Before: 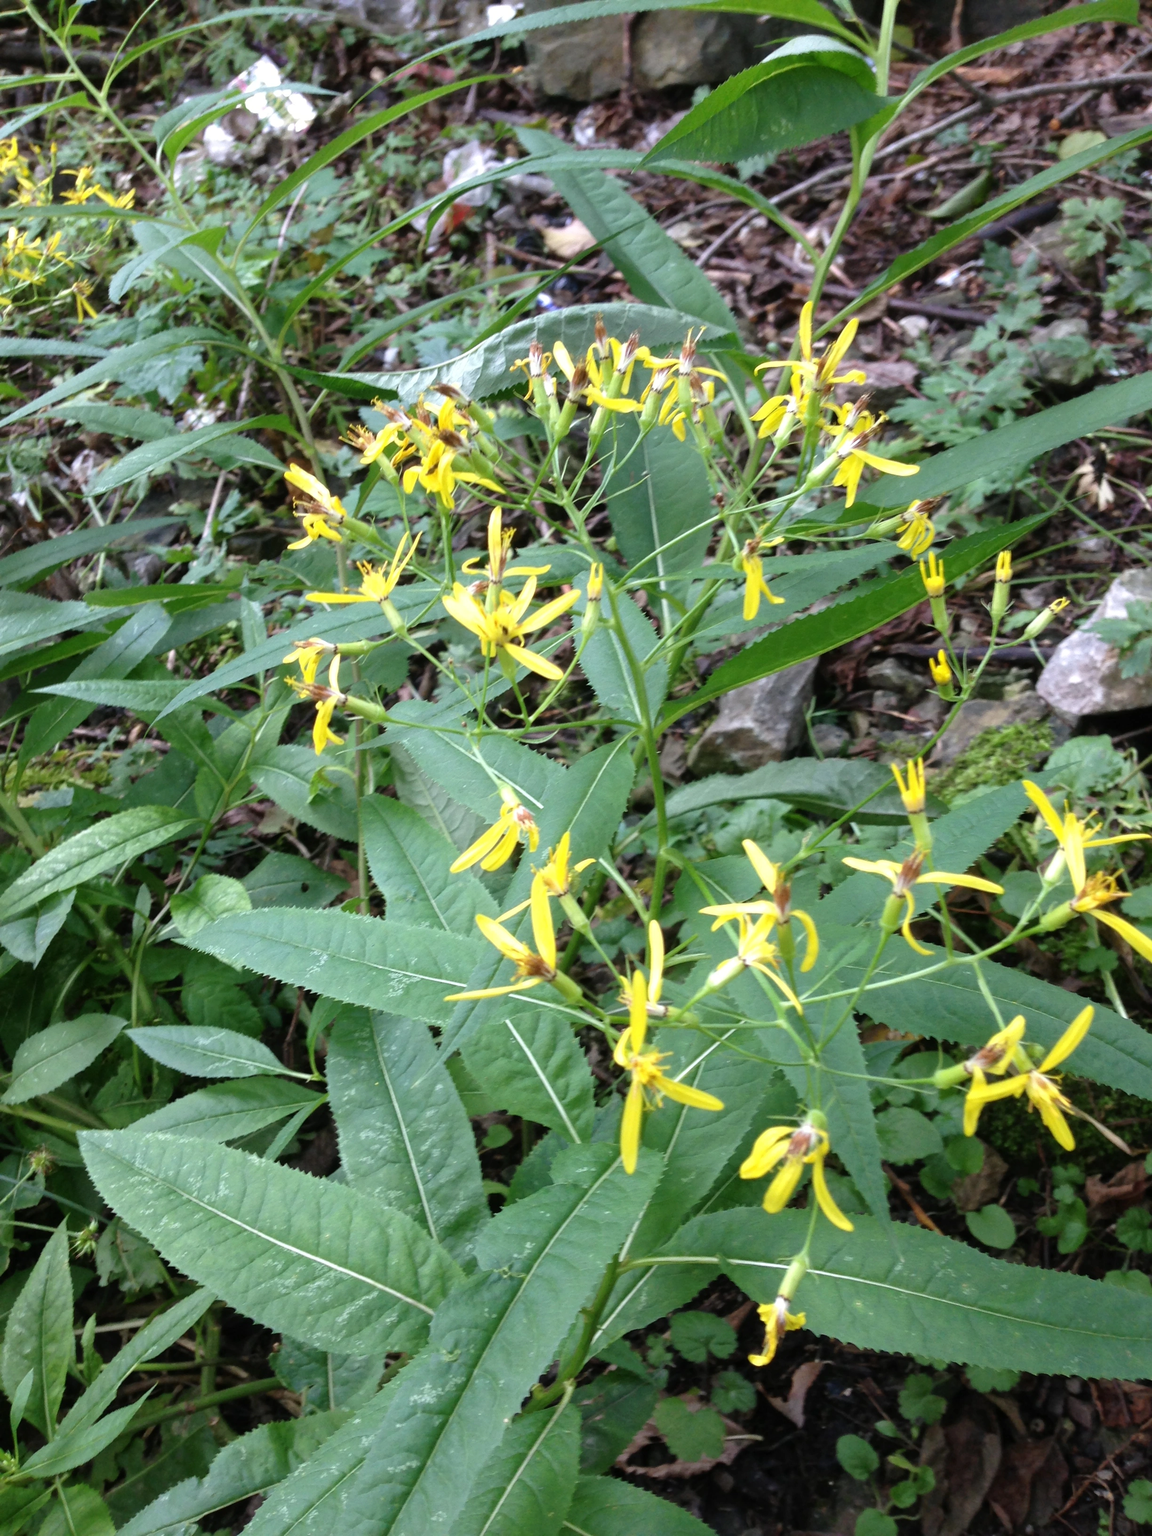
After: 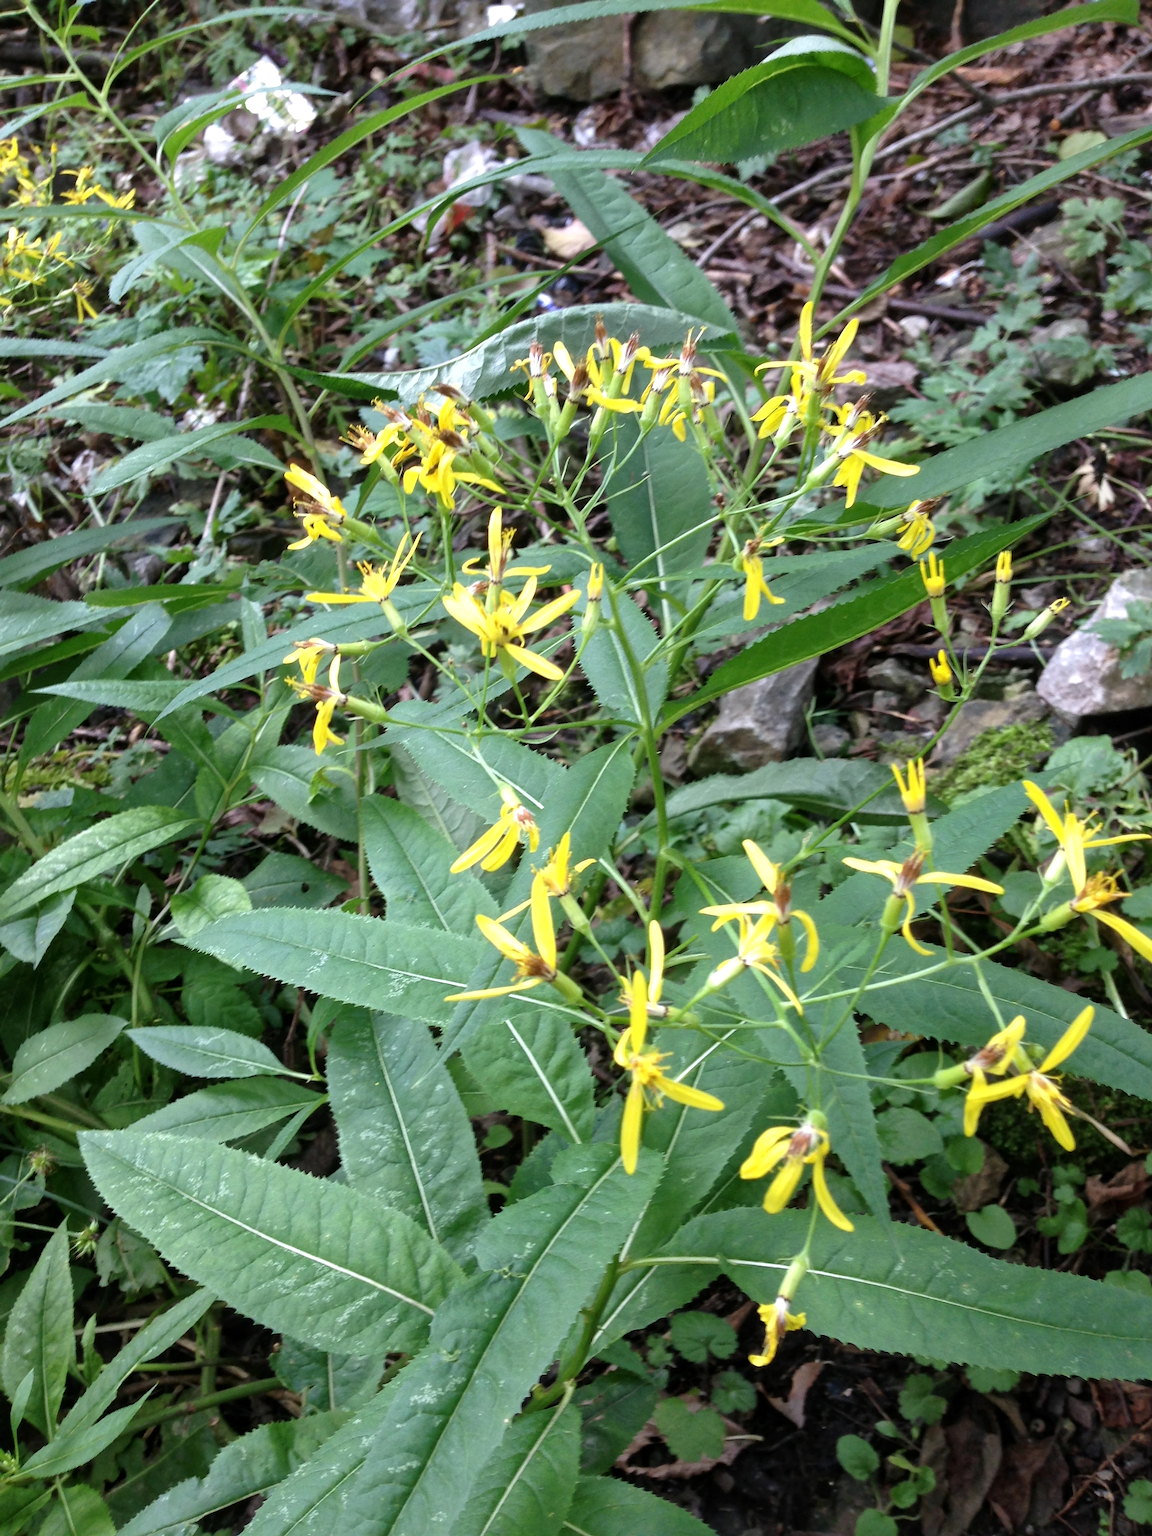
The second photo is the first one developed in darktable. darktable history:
sharpen: radius 1.026, threshold 0.854
local contrast: mode bilateral grid, contrast 19, coarseness 50, detail 120%, midtone range 0.2
tone equalizer: on, module defaults
